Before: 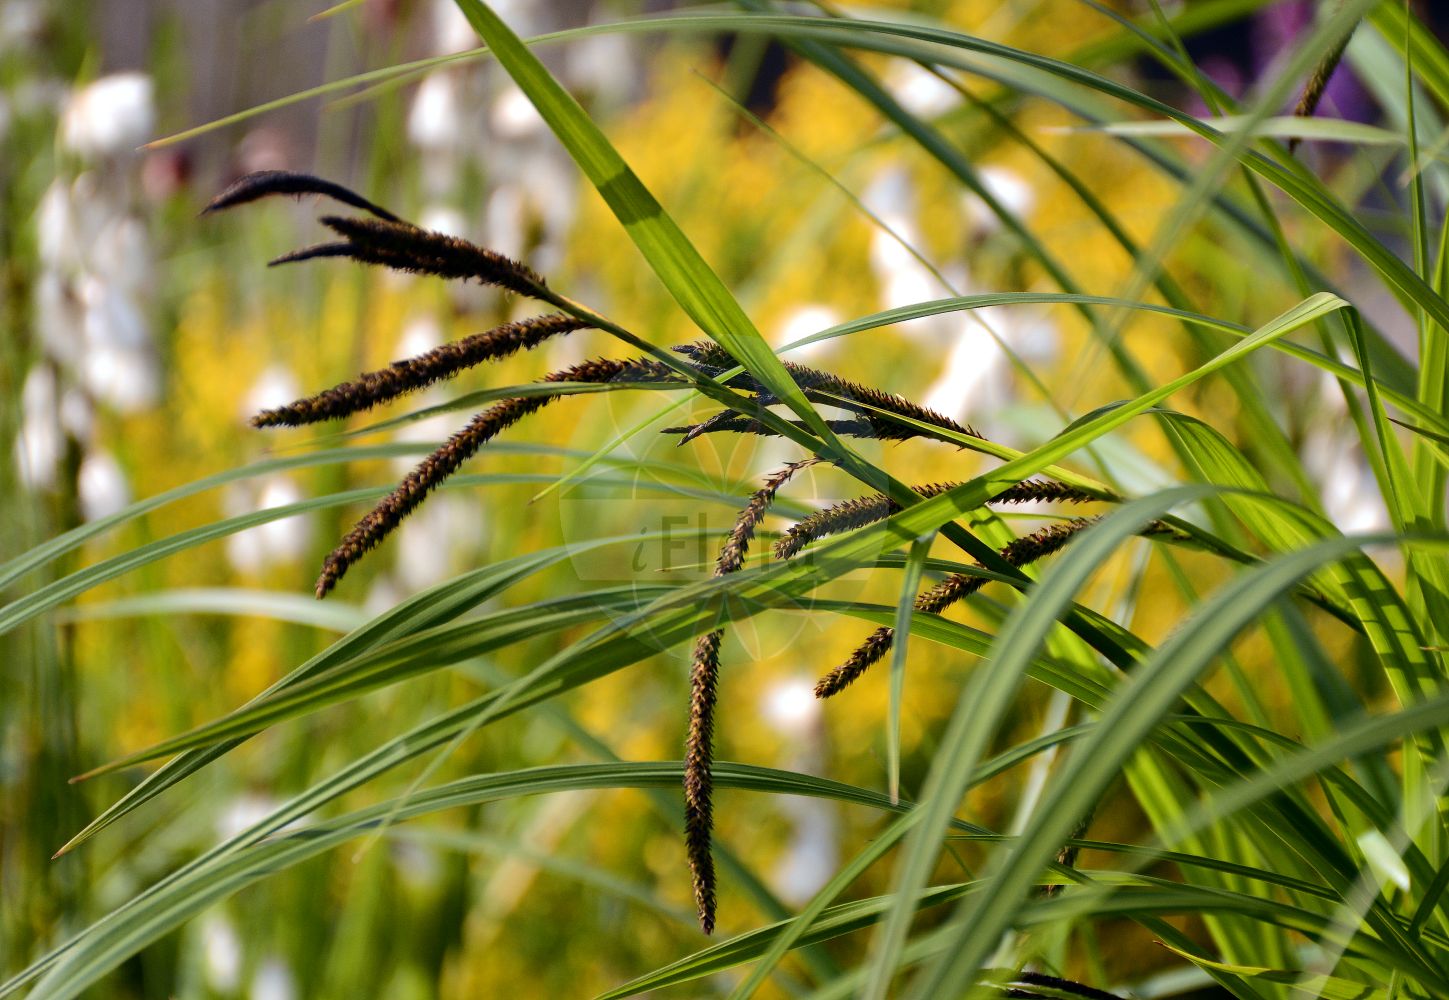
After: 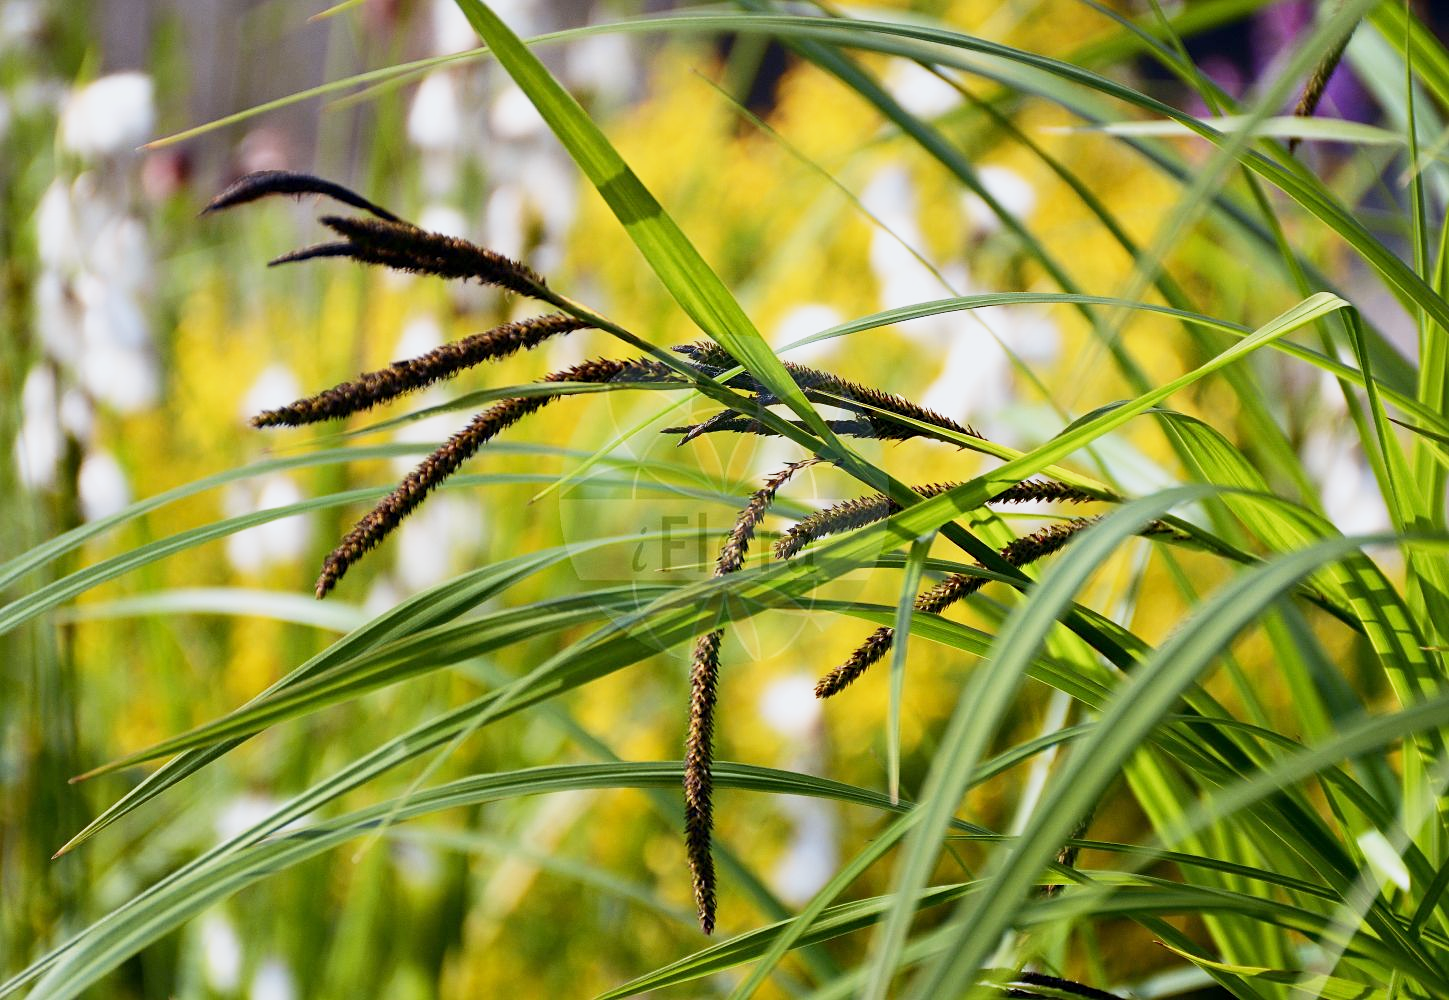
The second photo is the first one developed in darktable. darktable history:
white balance: red 0.967, blue 1.049
sharpen: amount 0.2
base curve: curves: ch0 [(0, 0) (0.088, 0.125) (0.176, 0.251) (0.354, 0.501) (0.613, 0.749) (1, 0.877)], preserve colors none
